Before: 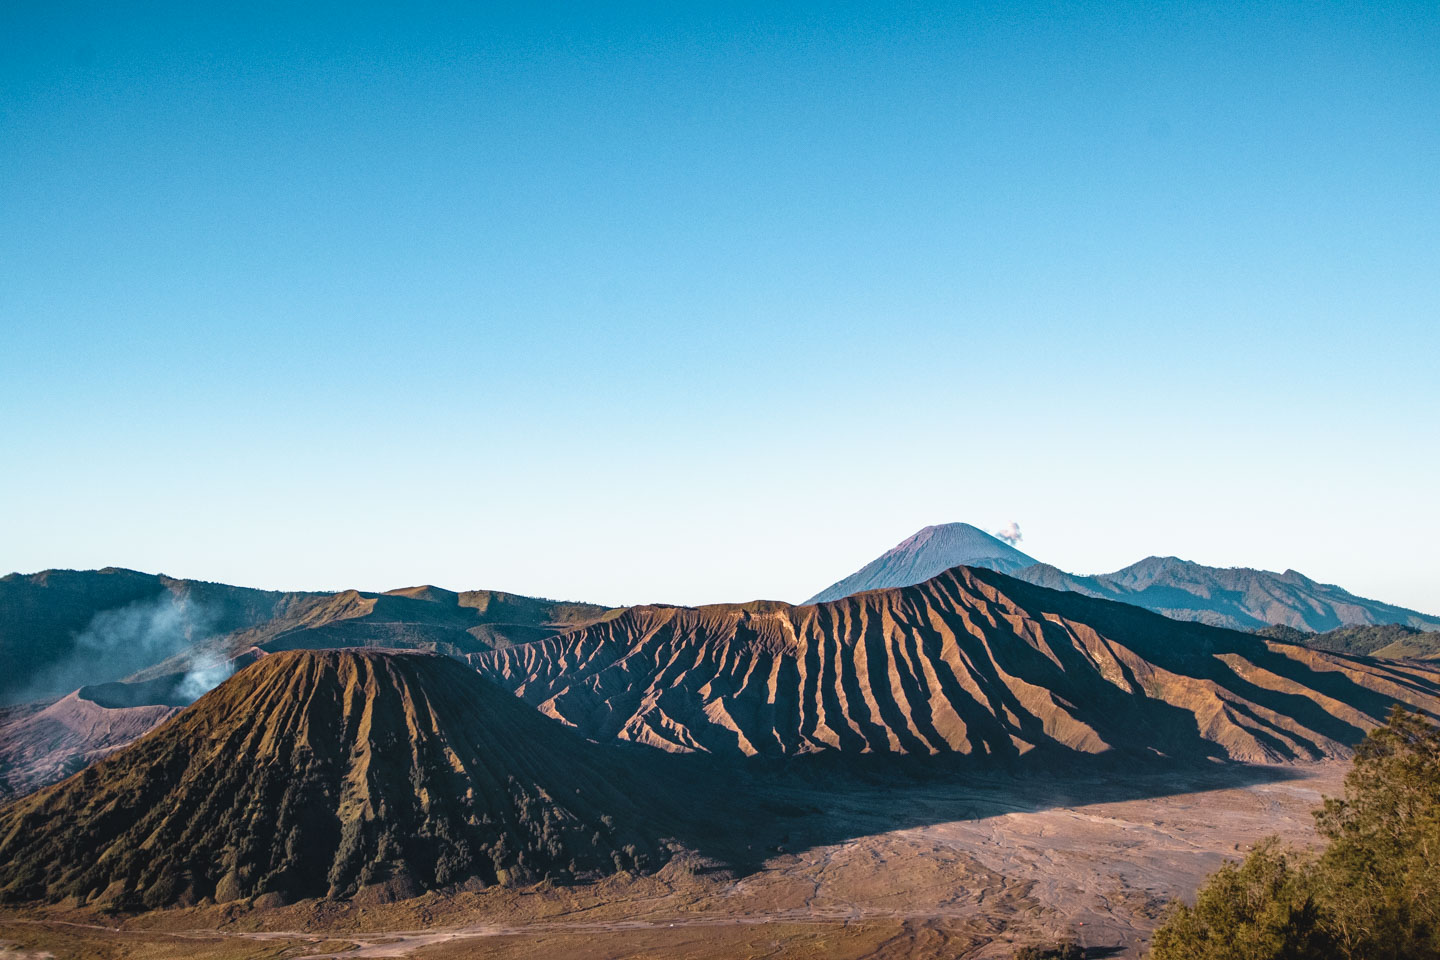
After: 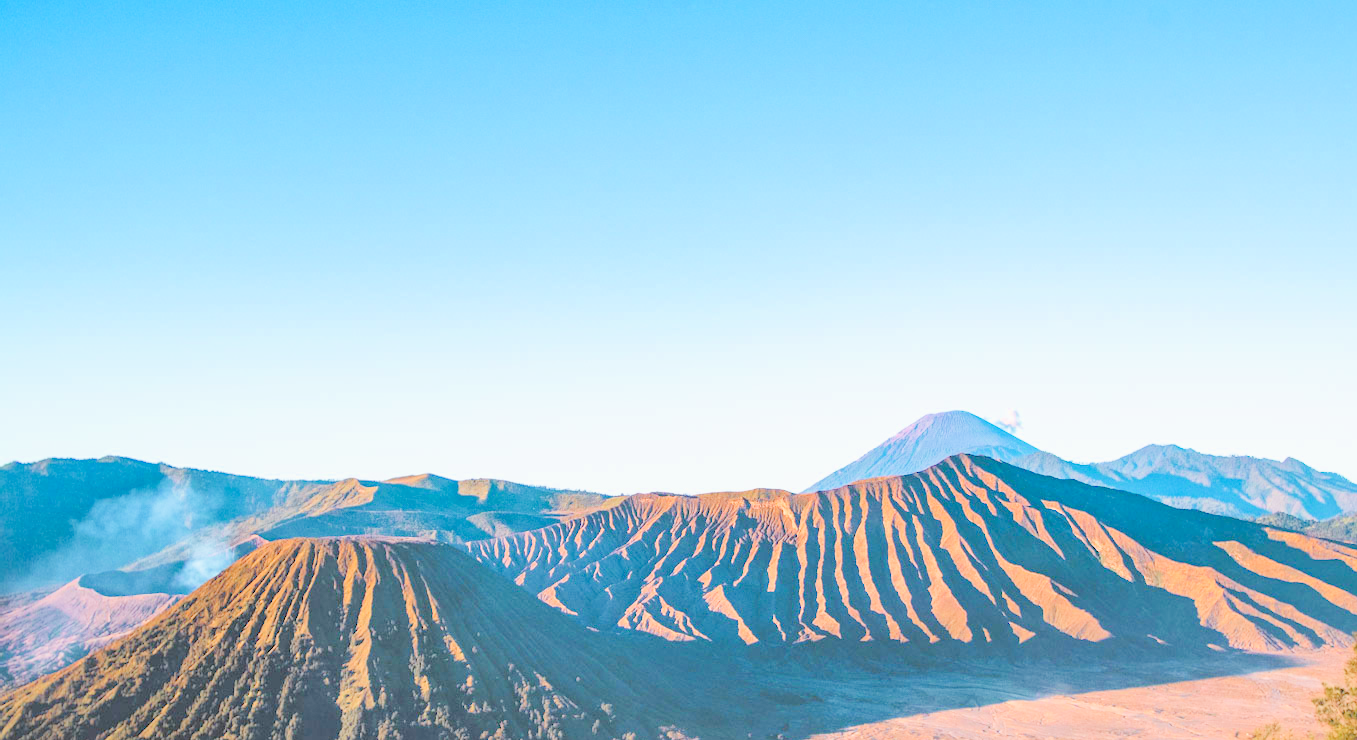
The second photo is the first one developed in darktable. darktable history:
filmic rgb: middle gray luminance 3.44%, black relative exposure -5.92 EV, white relative exposure 6.33 EV, threshold 6 EV, dynamic range scaling 22.4%, target black luminance 0%, hardness 2.33, latitude 45.85%, contrast 0.78, highlights saturation mix 100%, shadows ↔ highlights balance 0.033%, add noise in highlights 0, preserve chrominance max RGB, color science v3 (2019), use custom middle-gray values true, iterations of high-quality reconstruction 0, contrast in highlights soft, enable highlight reconstruction true
levels: levels [0, 0.43, 0.984]
crop and rotate: angle 0.03°, top 11.643%, right 5.651%, bottom 11.189%
